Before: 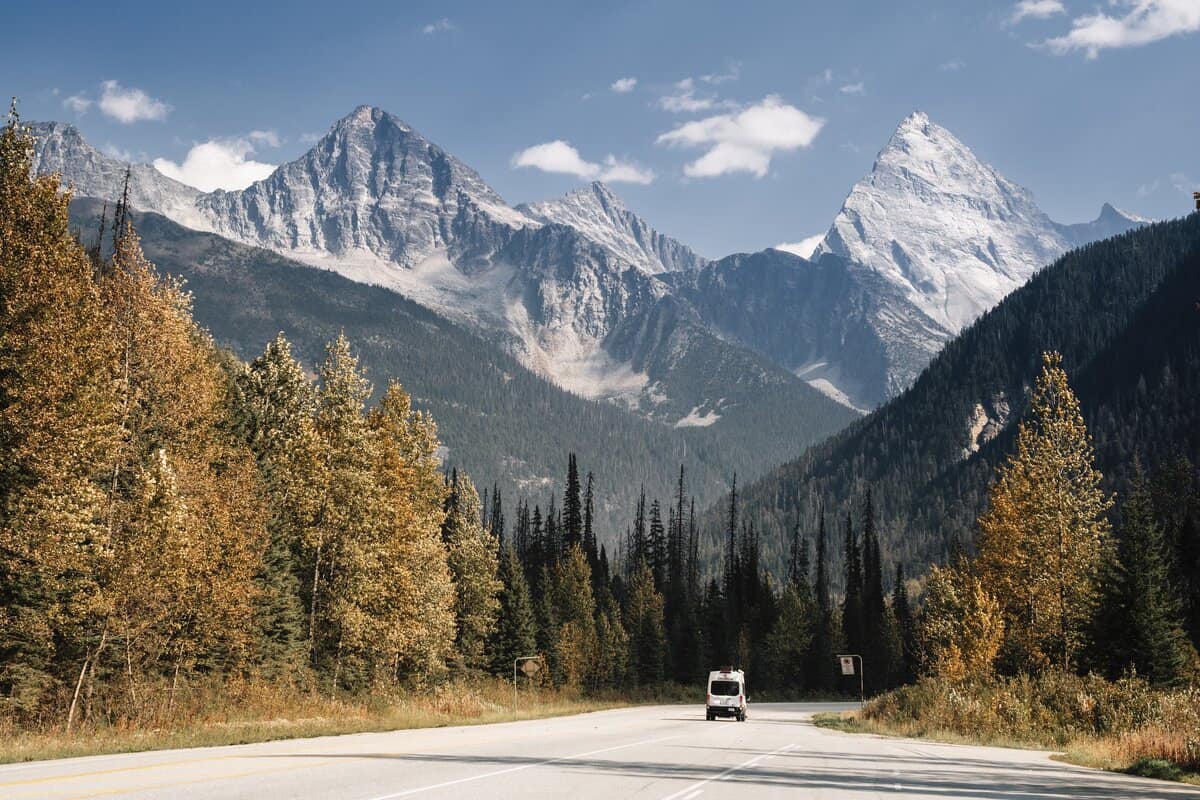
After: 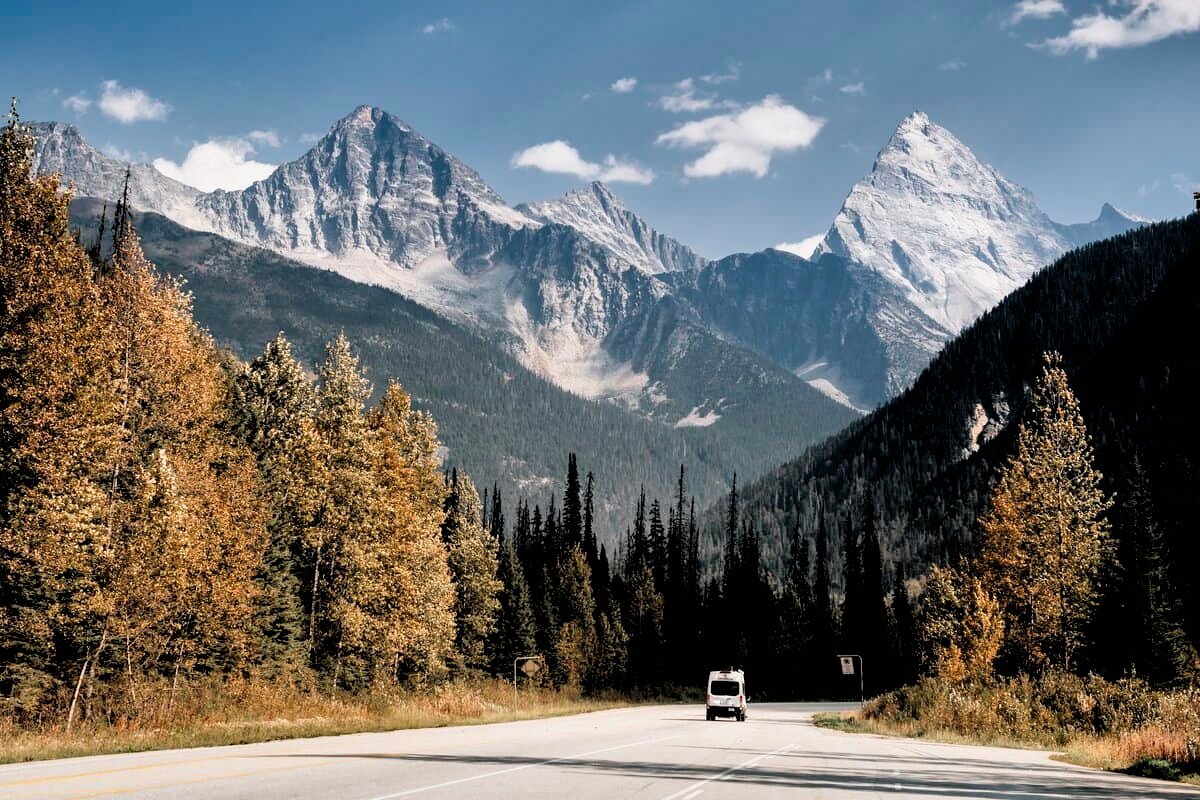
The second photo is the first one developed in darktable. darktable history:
filmic rgb: black relative exposure -3.72 EV, white relative exposure 2.77 EV, dynamic range scaling -5.32%, hardness 3.03
shadows and highlights: shadows 24.5, highlights -78.15, soften with gaussian
